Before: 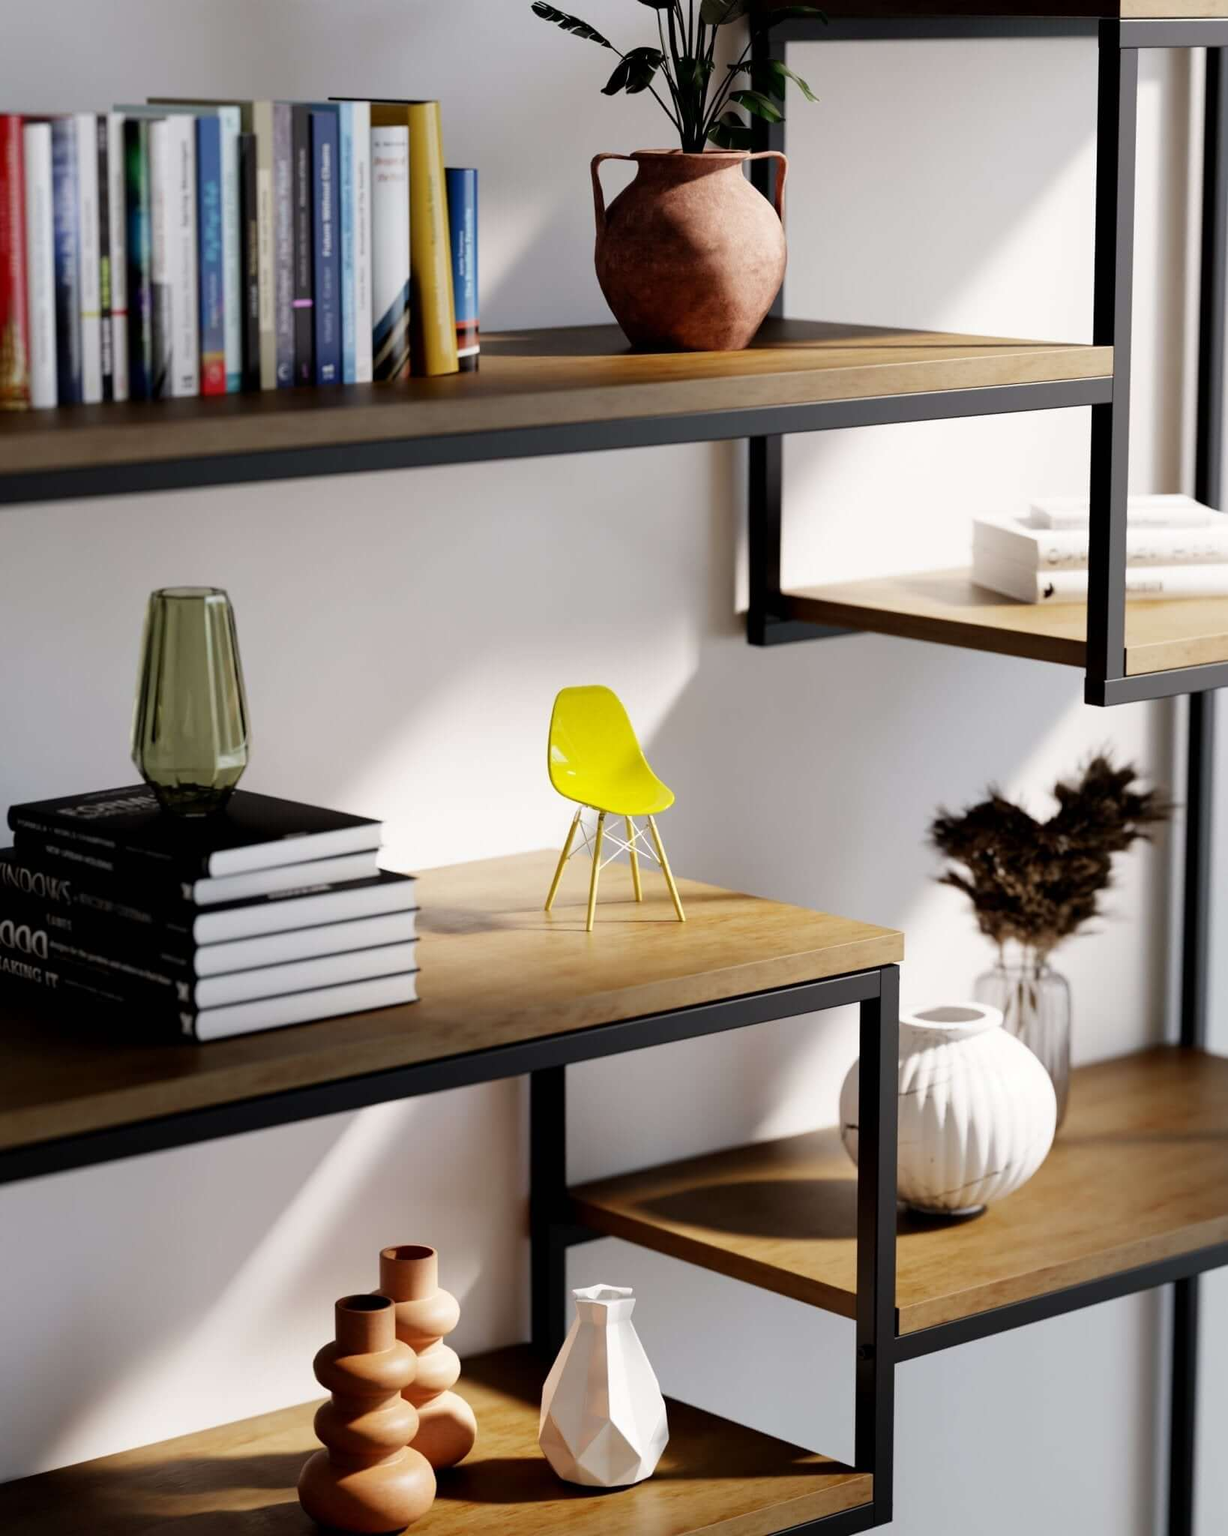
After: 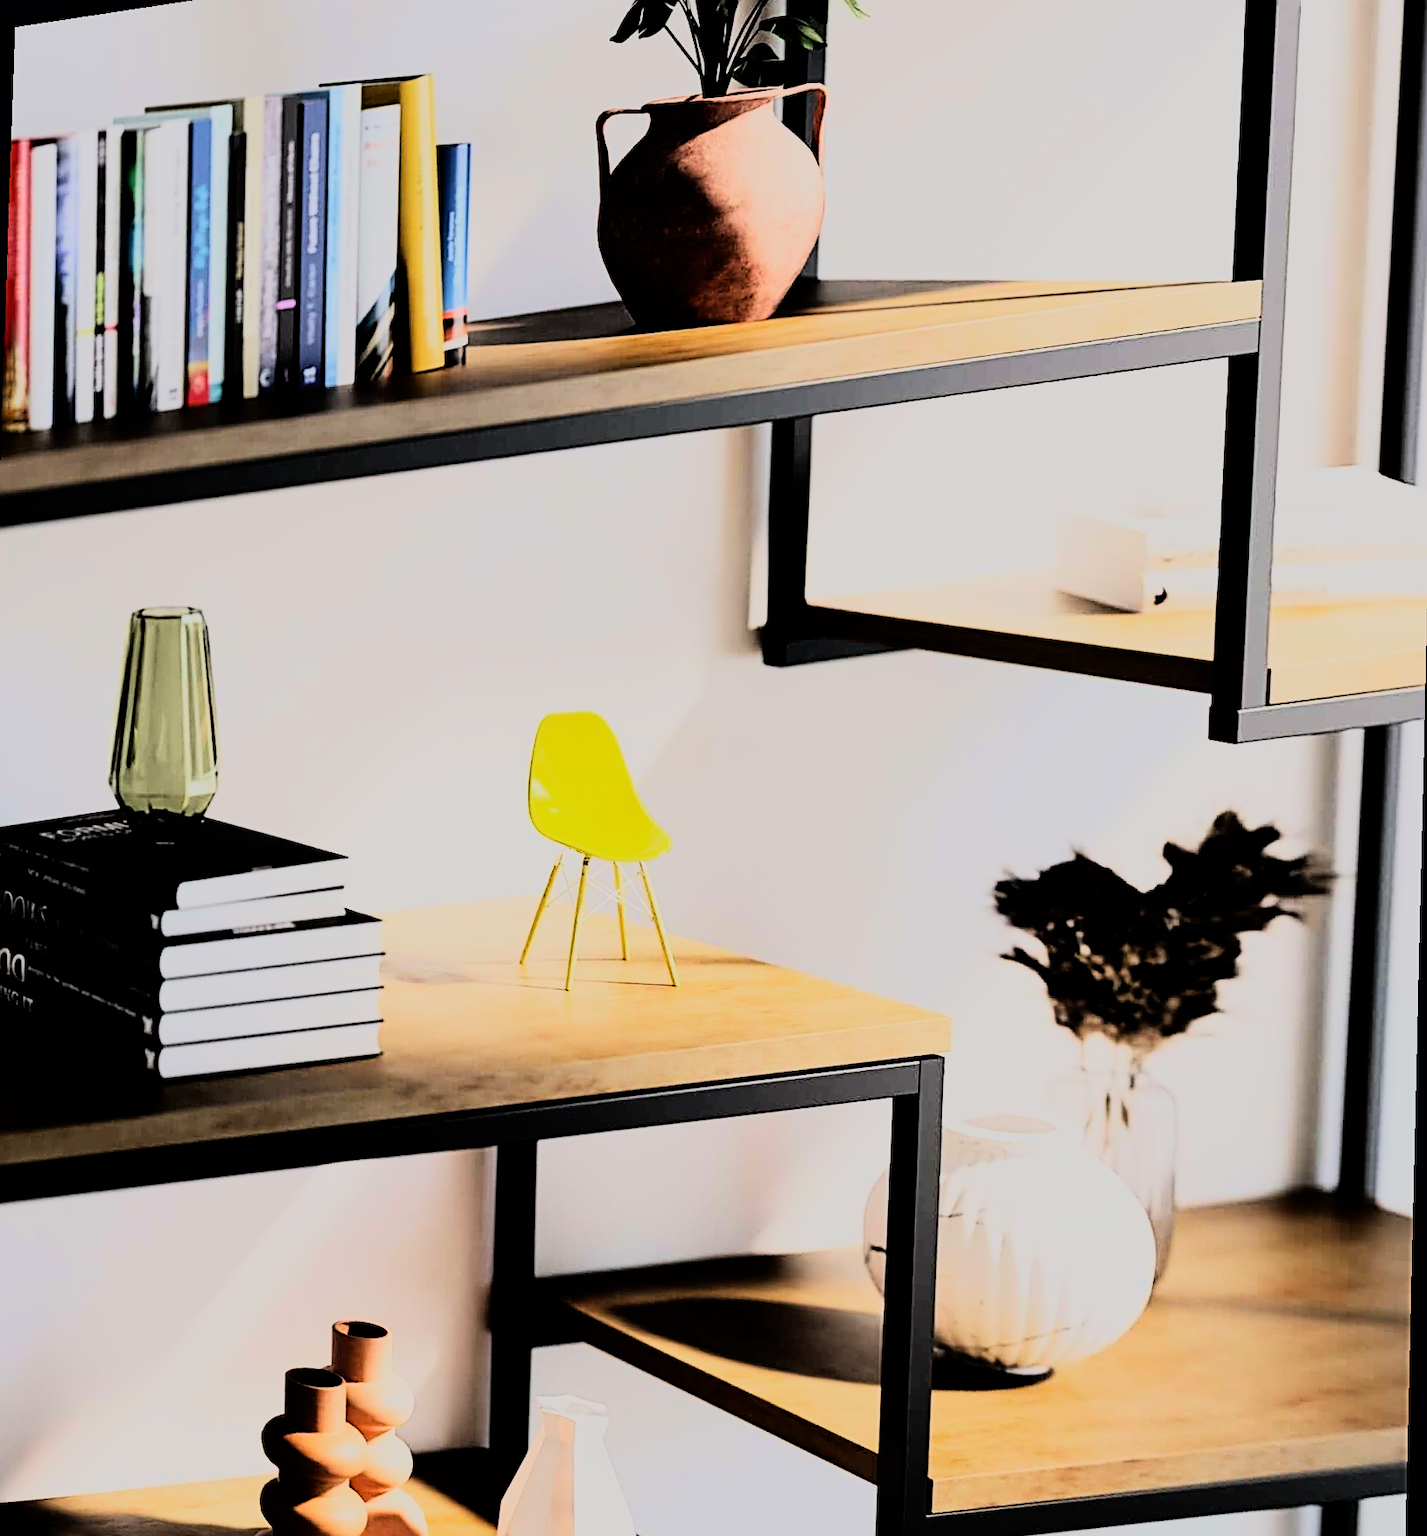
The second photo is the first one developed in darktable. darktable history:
sharpen: radius 2.676, amount 0.669
rotate and perspective: rotation 1.69°, lens shift (vertical) -0.023, lens shift (horizontal) -0.291, crop left 0.025, crop right 0.988, crop top 0.092, crop bottom 0.842
exposure: exposure 0.217 EV, compensate highlight preservation false
filmic rgb: black relative exposure -7.65 EV, white relative exposure 4.56 EV, hardness 3.61, color science v6 (2022)
rgb curve: curves: ch0 [(0, 0) (0.21, 0.15) (0.24, 0.21) (0.5, 0.75) (0.75, 0.96) (0.89, 0.99) (1, 1)]; ch1 [(0, 0.02) (0.21, 0.13) (0.25, 0.2) (0.5, 0.67) (0.75, 0.9) (0.89, 0.97) (1, 1)]; ch2 [(0, 0.02) (0.21, 0.13) (0.25, 0.2) (0.5, 0.67) (0.75, 0.9) (0.89, 0.97) (1, 1)], compensate middle gray true
